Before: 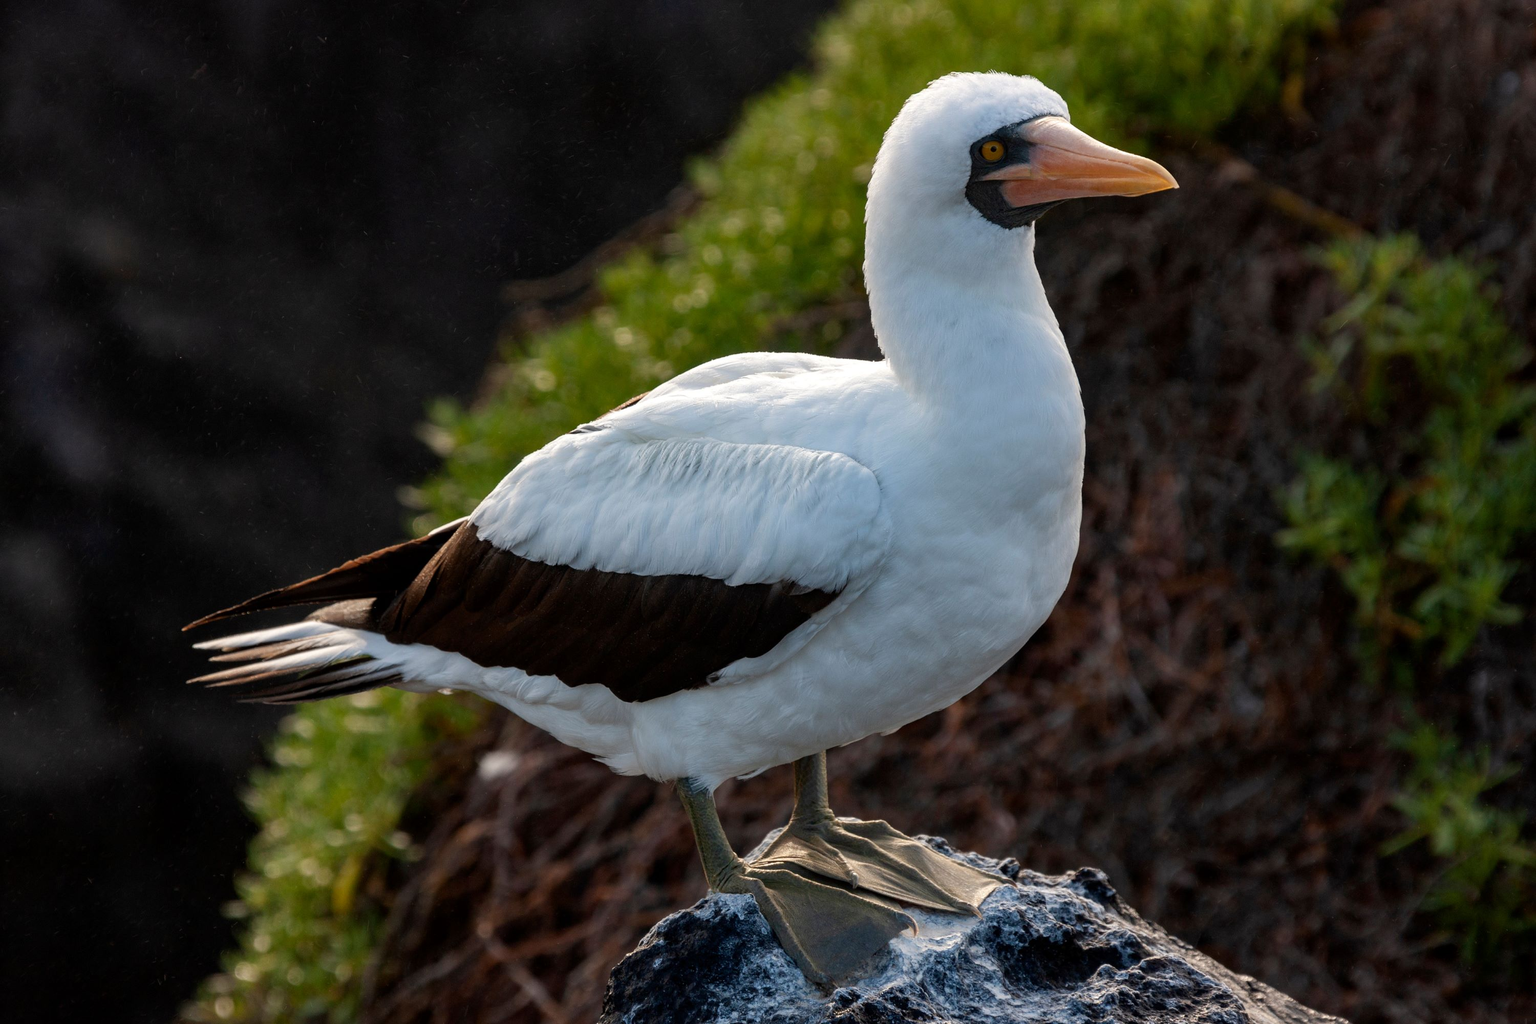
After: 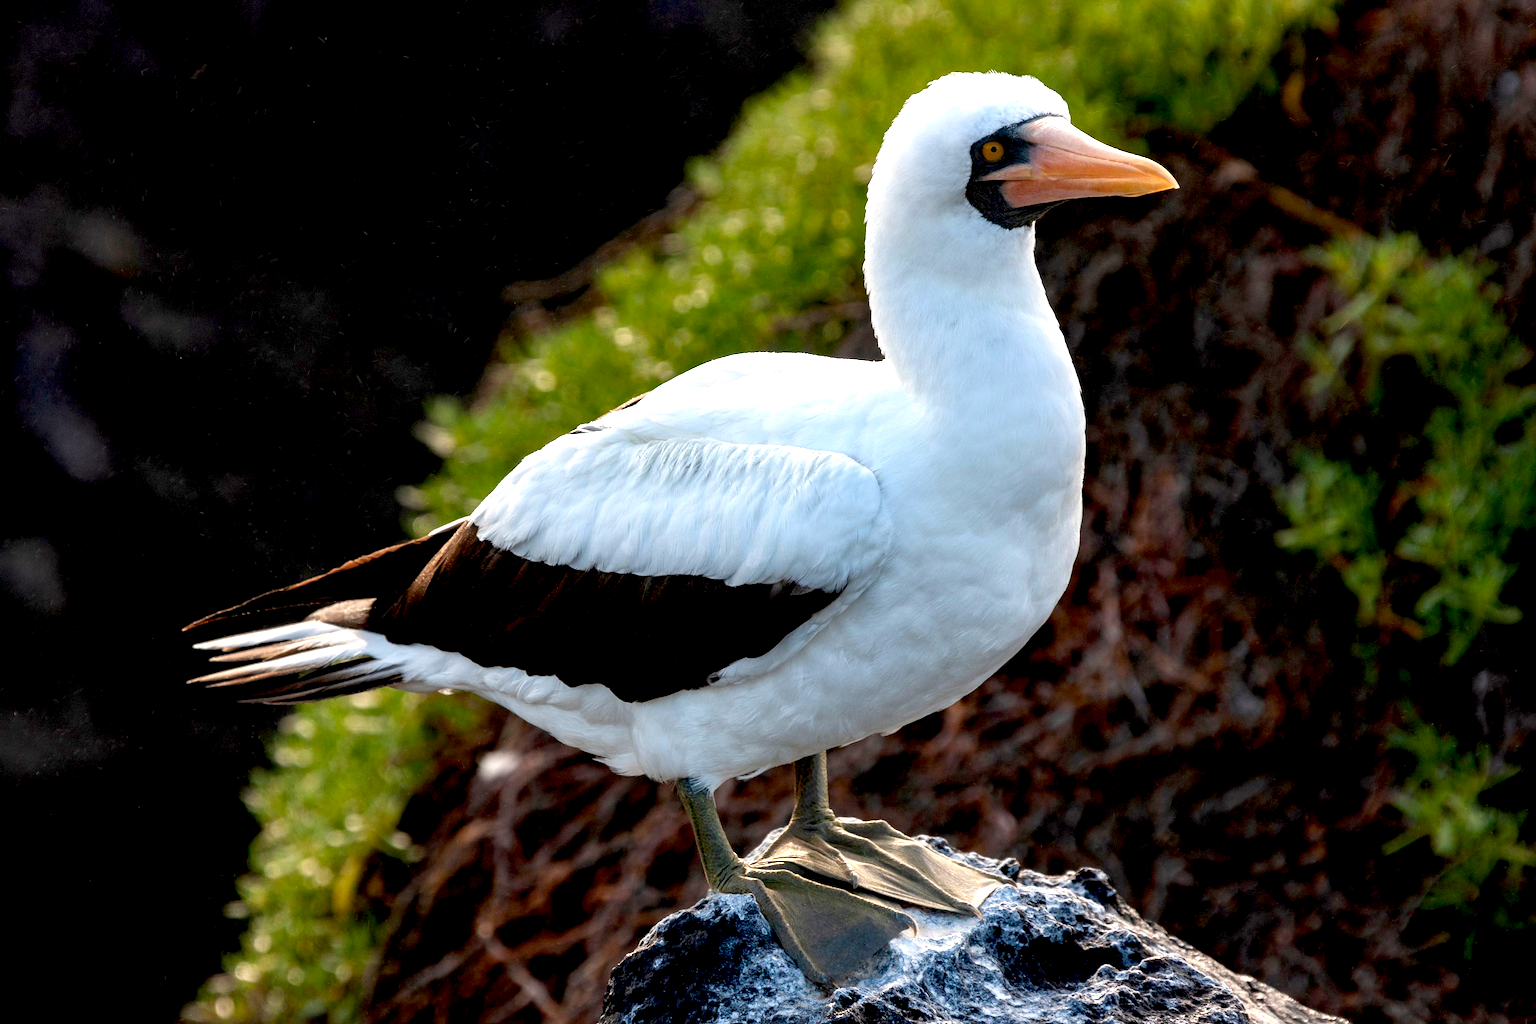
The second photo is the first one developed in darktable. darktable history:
exposure: black level correction 0.008, exposure 0.986 EV, compensate exposure bias true, compensate highlight preservation false
